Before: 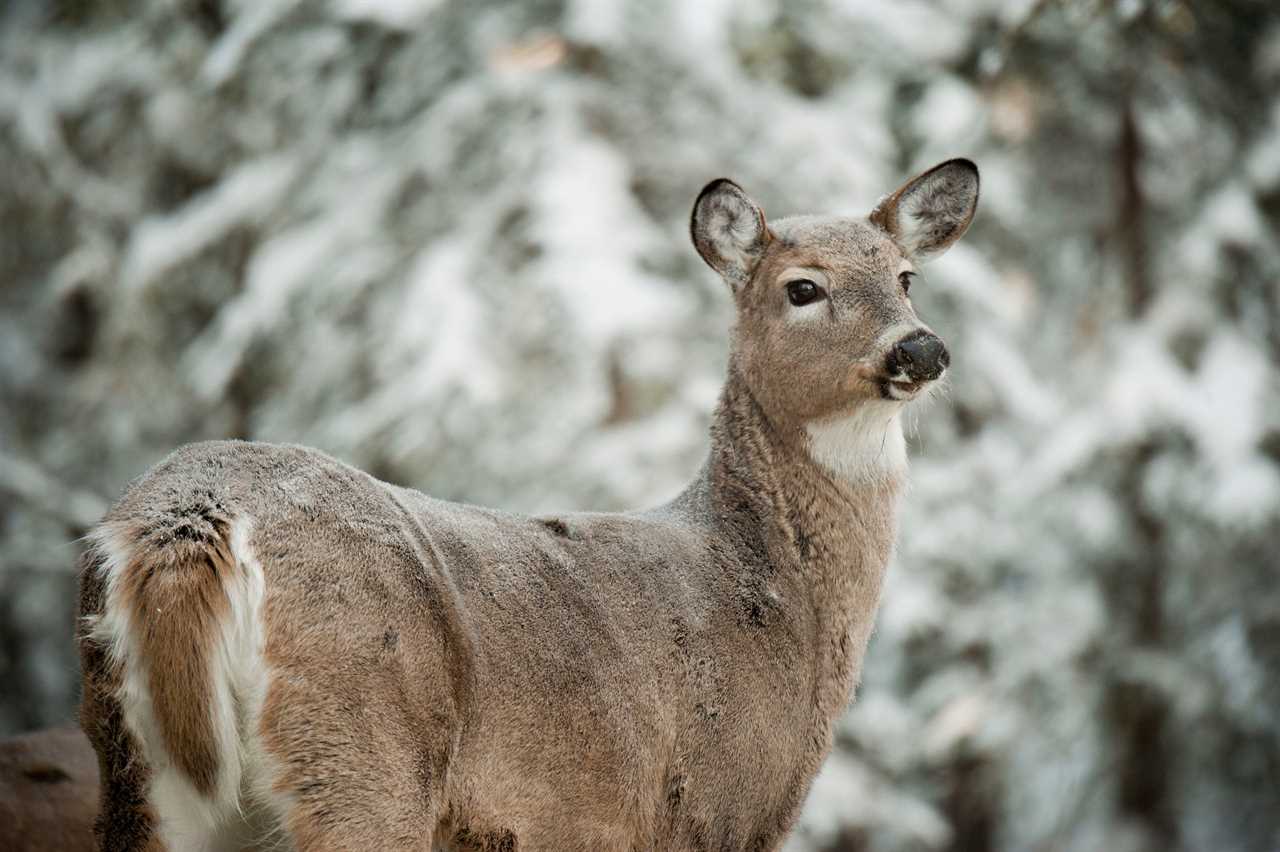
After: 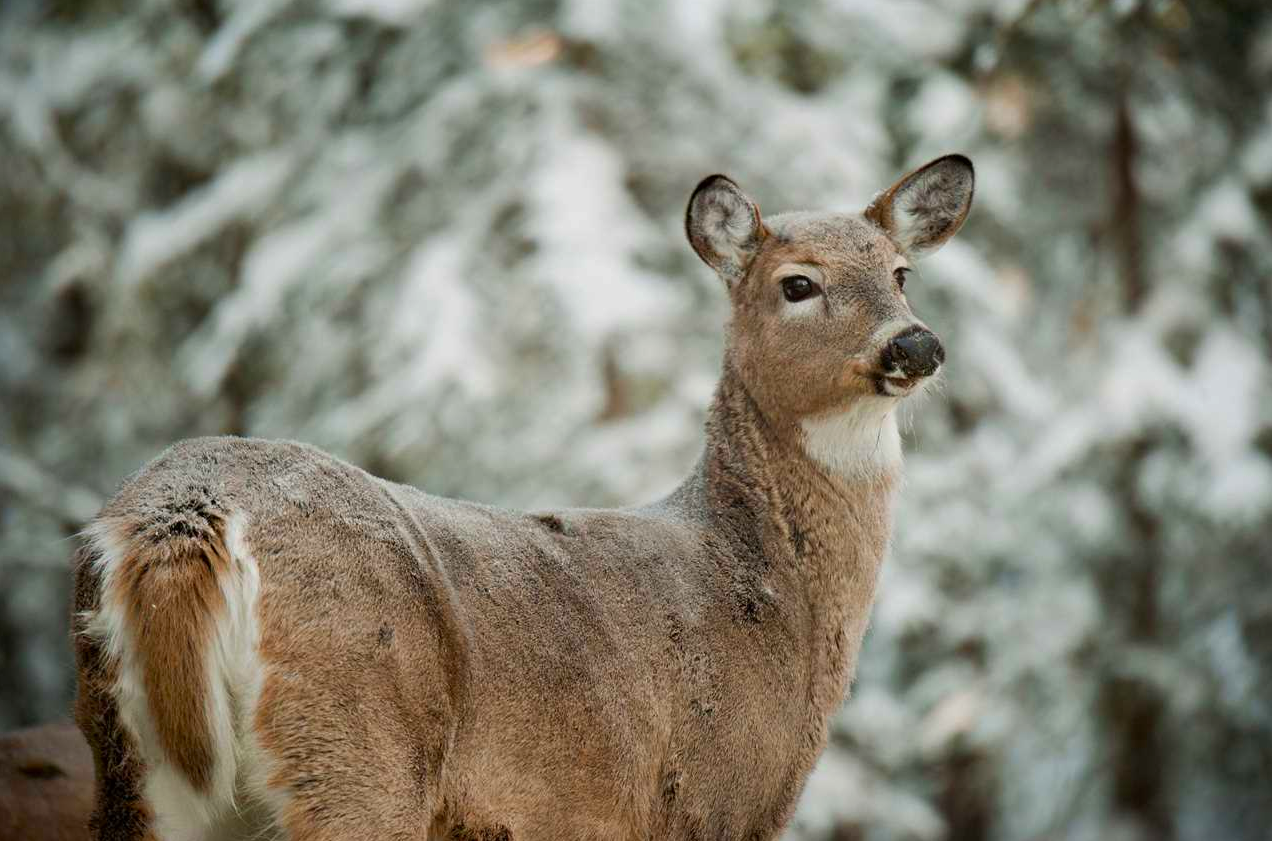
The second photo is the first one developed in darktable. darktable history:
shadows and highlights: shadows 25.83, white point adjustment -2.82, highlights -30, shadows color adjustment 99.15%, highlights color adjustment 0.605%
crop: left 0.421%, top 0.586%, right 0.181%, bottom 0.643%
contrast brightness saturation: brightness -0.027, saturation 0.337
